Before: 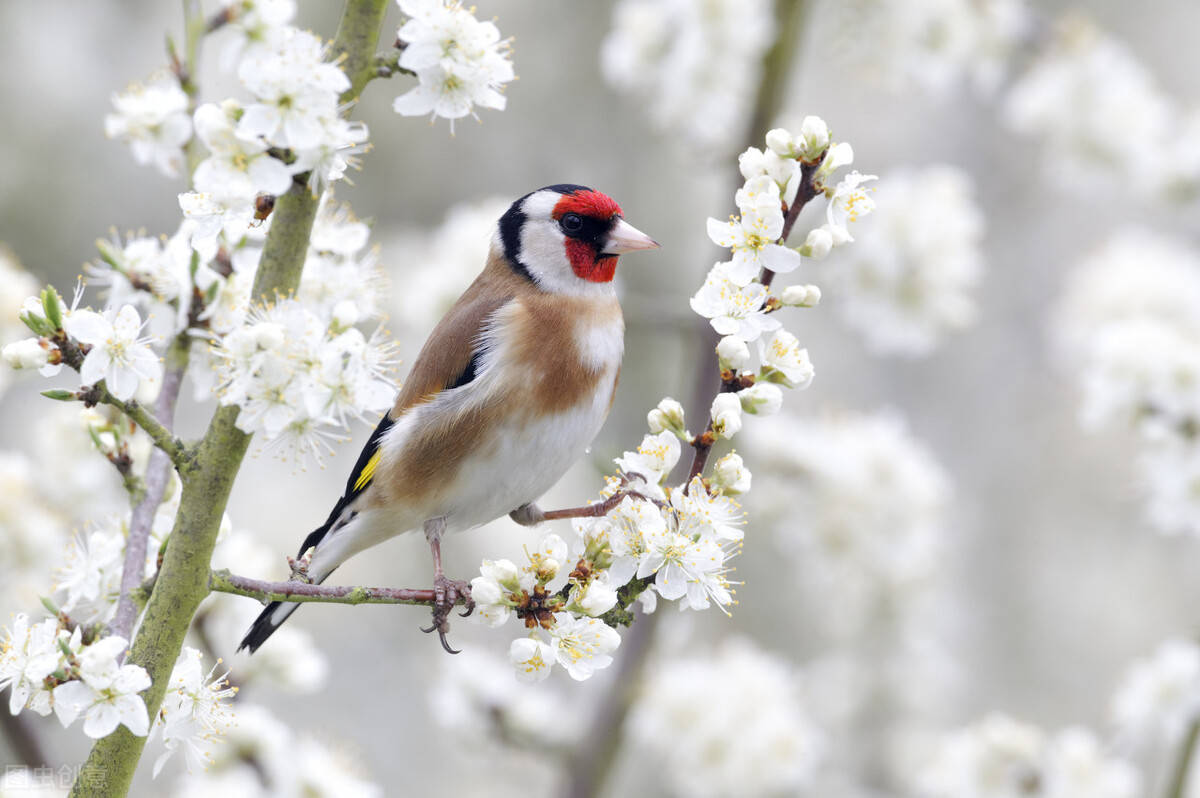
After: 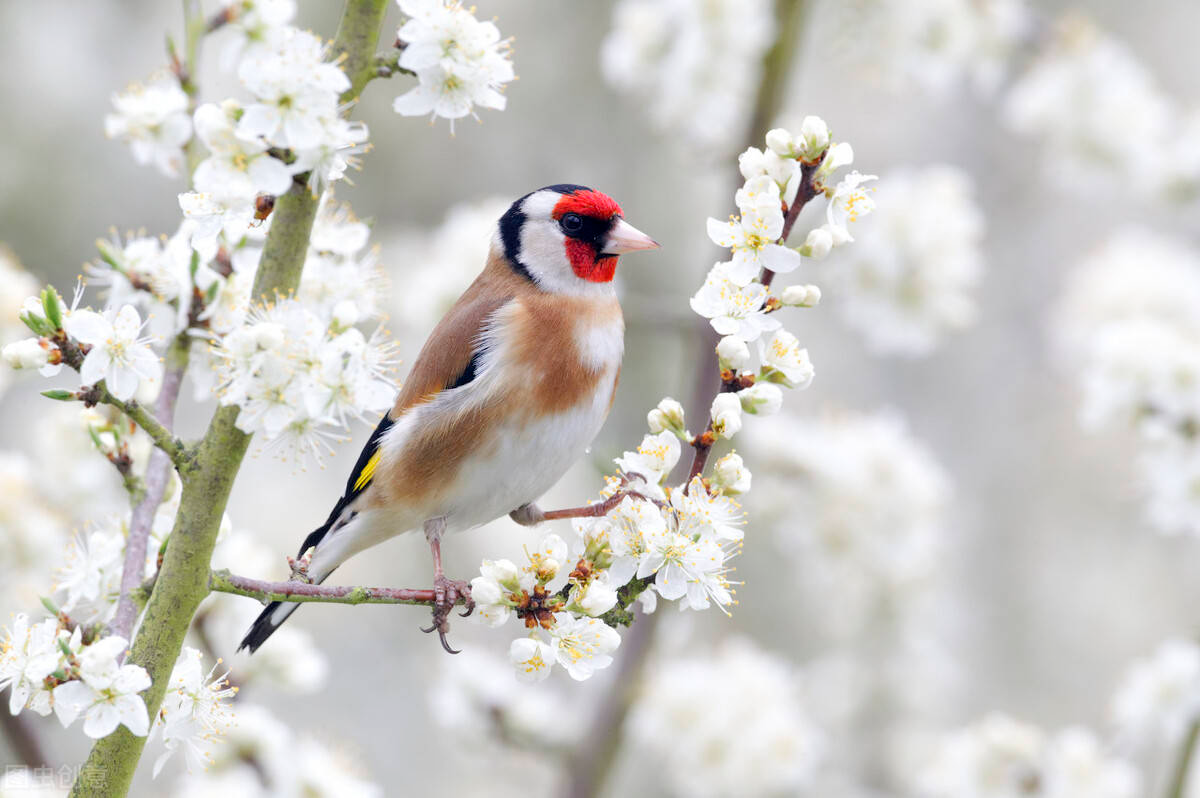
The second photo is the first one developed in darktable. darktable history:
levels: levels [0, 0.478, 1]
